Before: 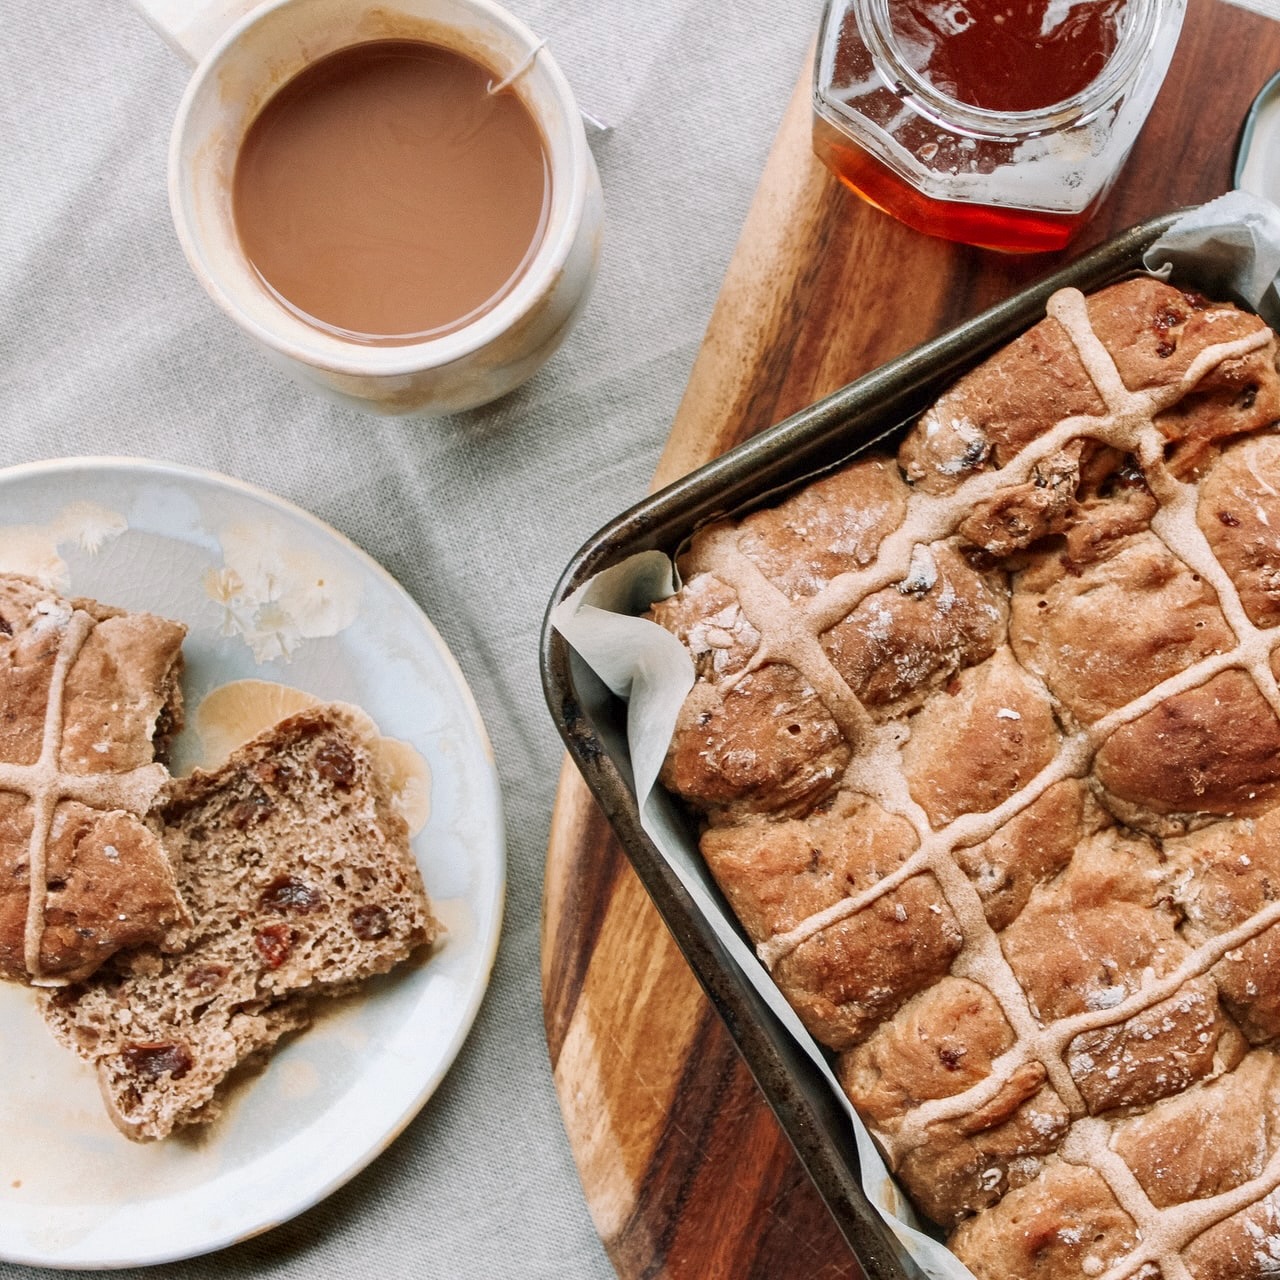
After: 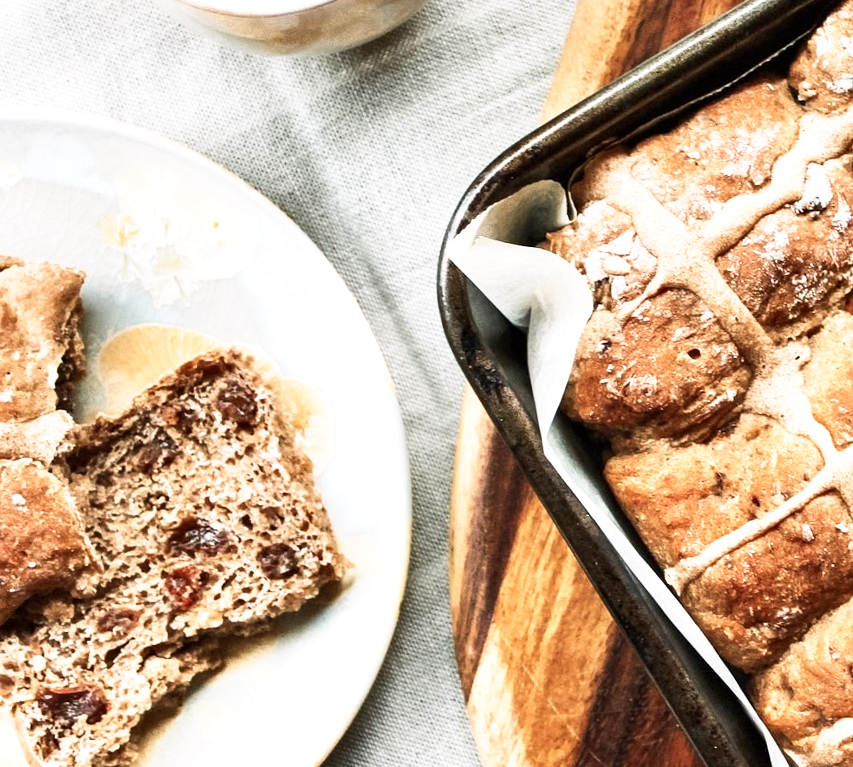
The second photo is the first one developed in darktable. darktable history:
base curve: curves: ch0 [(0, 0) (0.688, 0.865) (1, 1)], preserve colors none
crop: left 6.488%, top 27.668%, right 24.183%, bottom 8.656%
rotate and perspective: rotation -2.12°, lens shift (vertical) 0.009, lens shift (horizontal) -0.008, automatic cropping original format, crop left 0.036, crop right 0.964, crop top 0.05, crop bottom 0.959
tone equalizer: -8 EV -0.75 EV, -7 EV -0.7 EV, -6 EV -0.6 EV, -5 EV -0.4 EV, -3 EV 0.4 EV, -2 EV 0.6 EV, -1 EV 0.7 EV, +0 EV 0.75 EV, edges refinement/feathering 500, mask exposure compensation -1.57 EV, preserve details no
